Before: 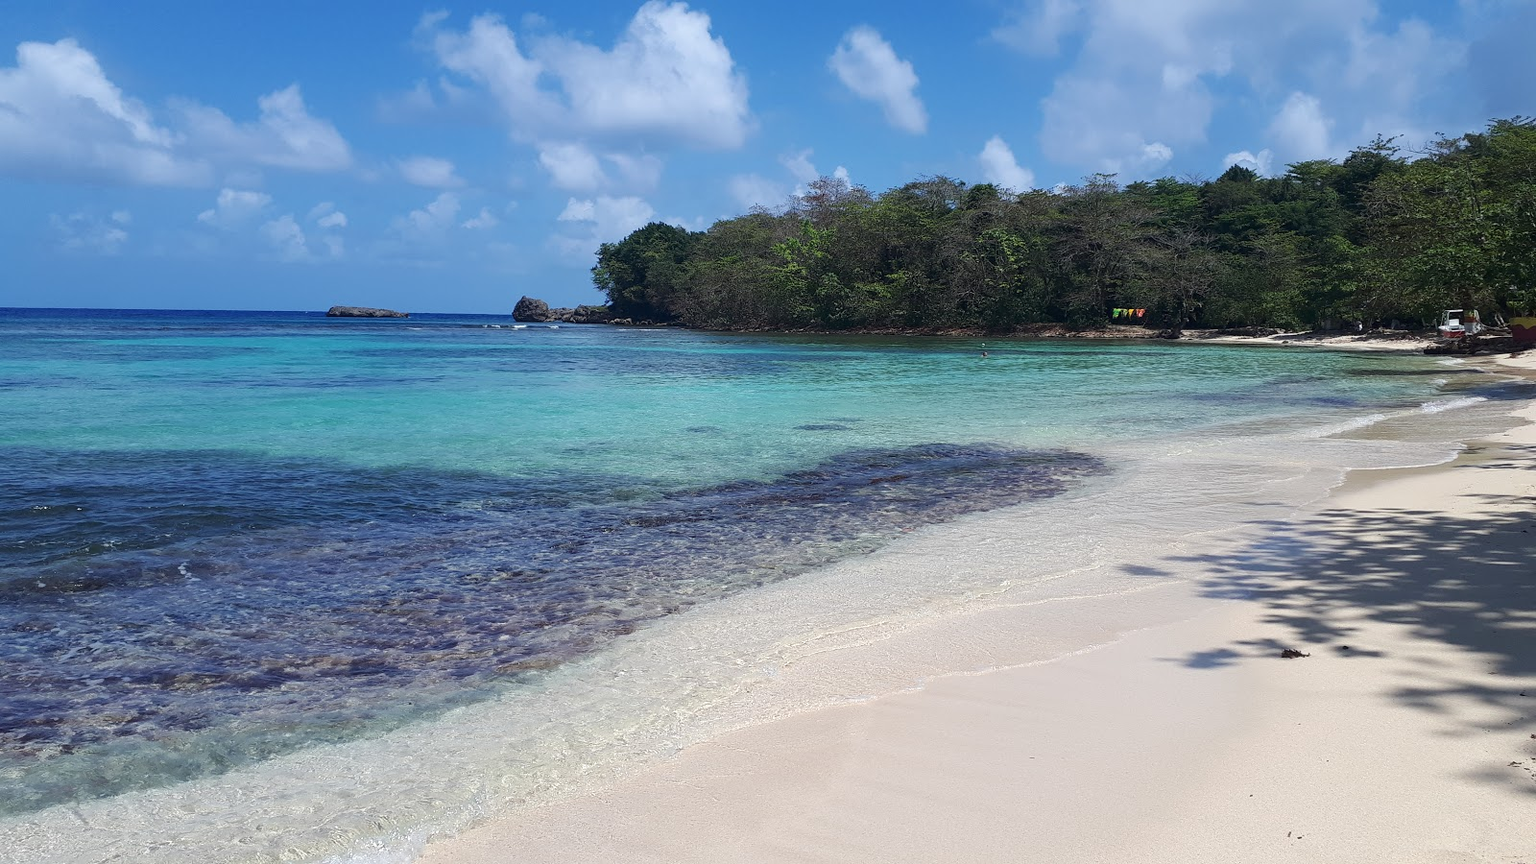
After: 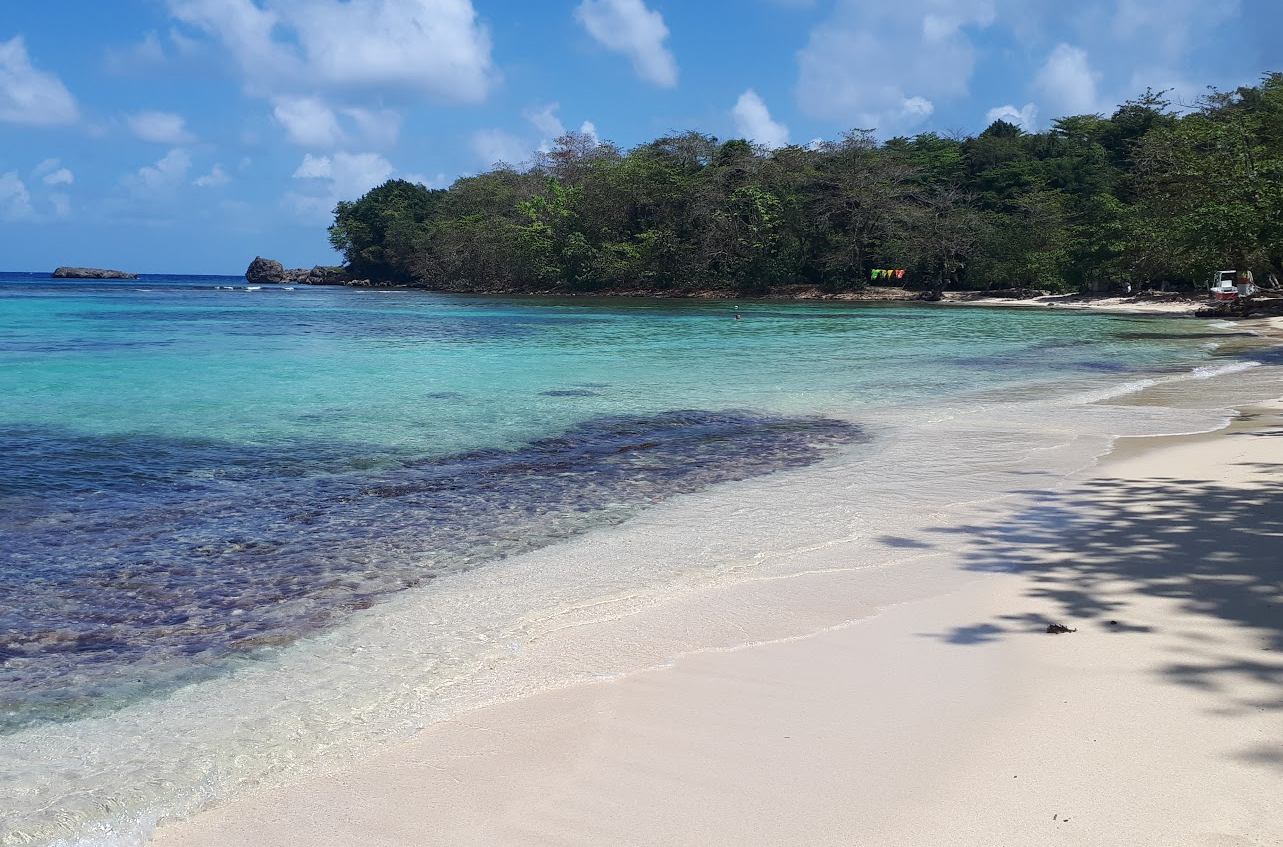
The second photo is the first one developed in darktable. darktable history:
crop and rotate: left 18.023%, top 5.83%, right 1.78%
